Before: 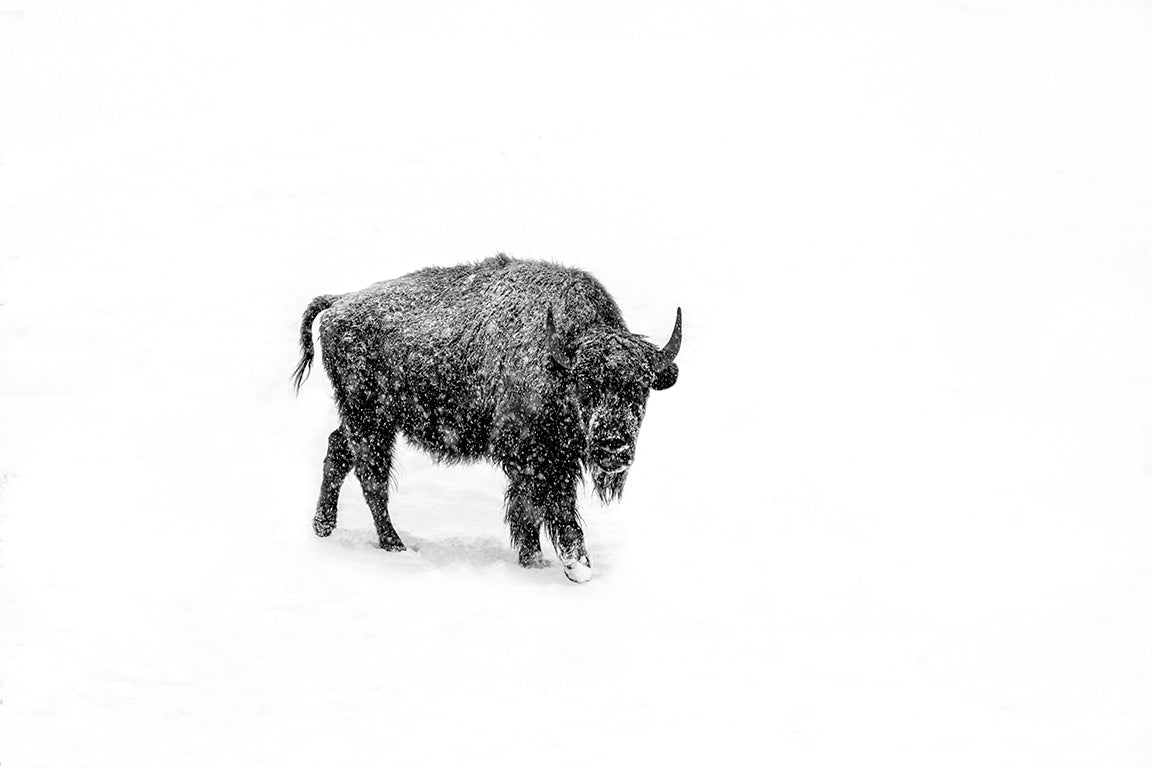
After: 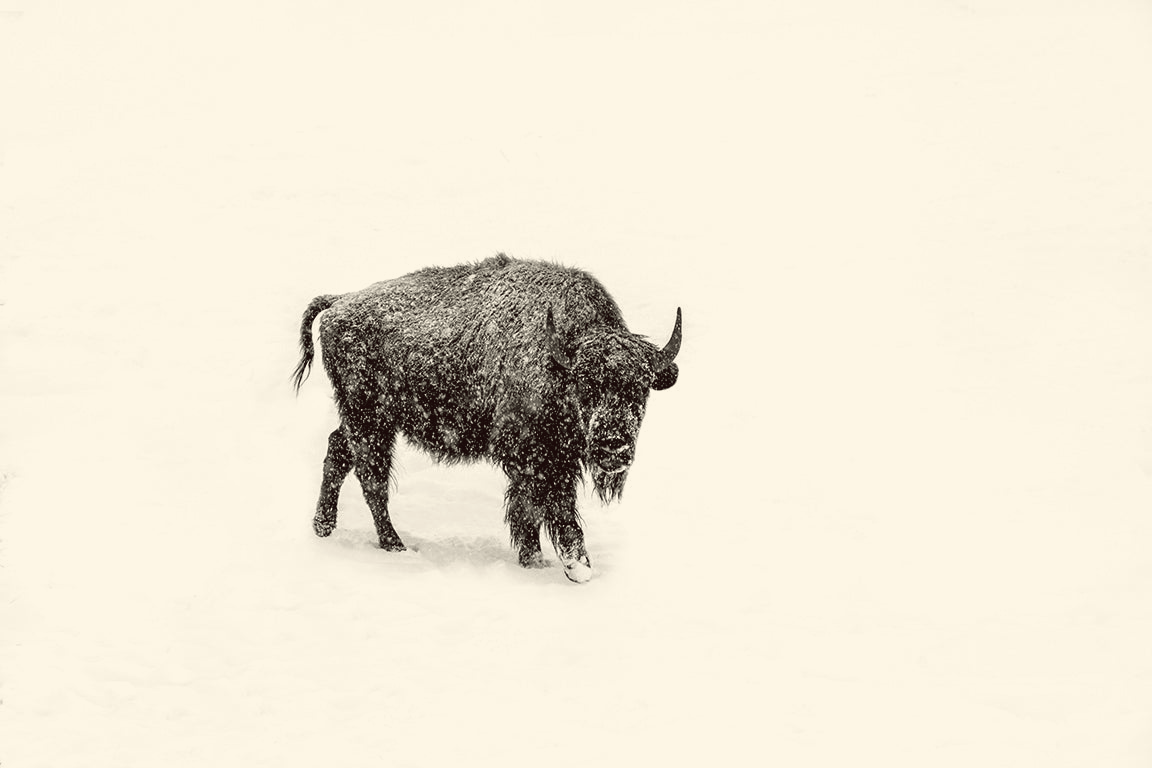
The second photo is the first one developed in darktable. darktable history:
color balance: lift [1.005, 1.002, 0.998, 0.998], gamma [1, 1.021, 1.02, 0.979], gain [0.923, 1.066, 1.056, 0.934]
vibrance: vibrance 10%
